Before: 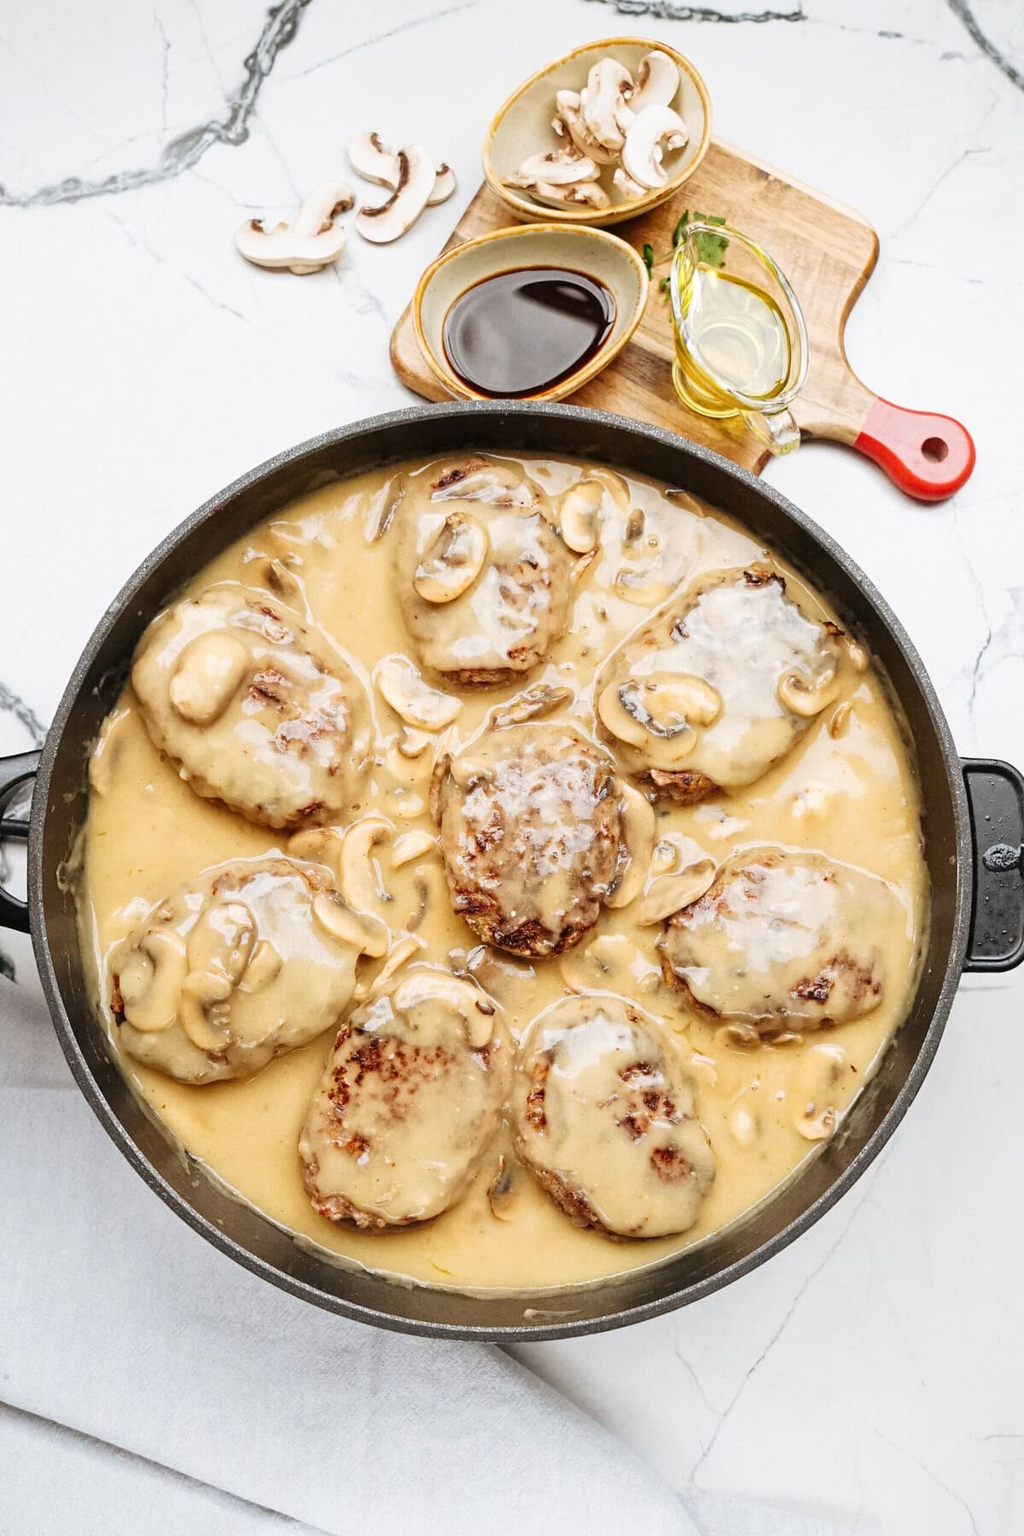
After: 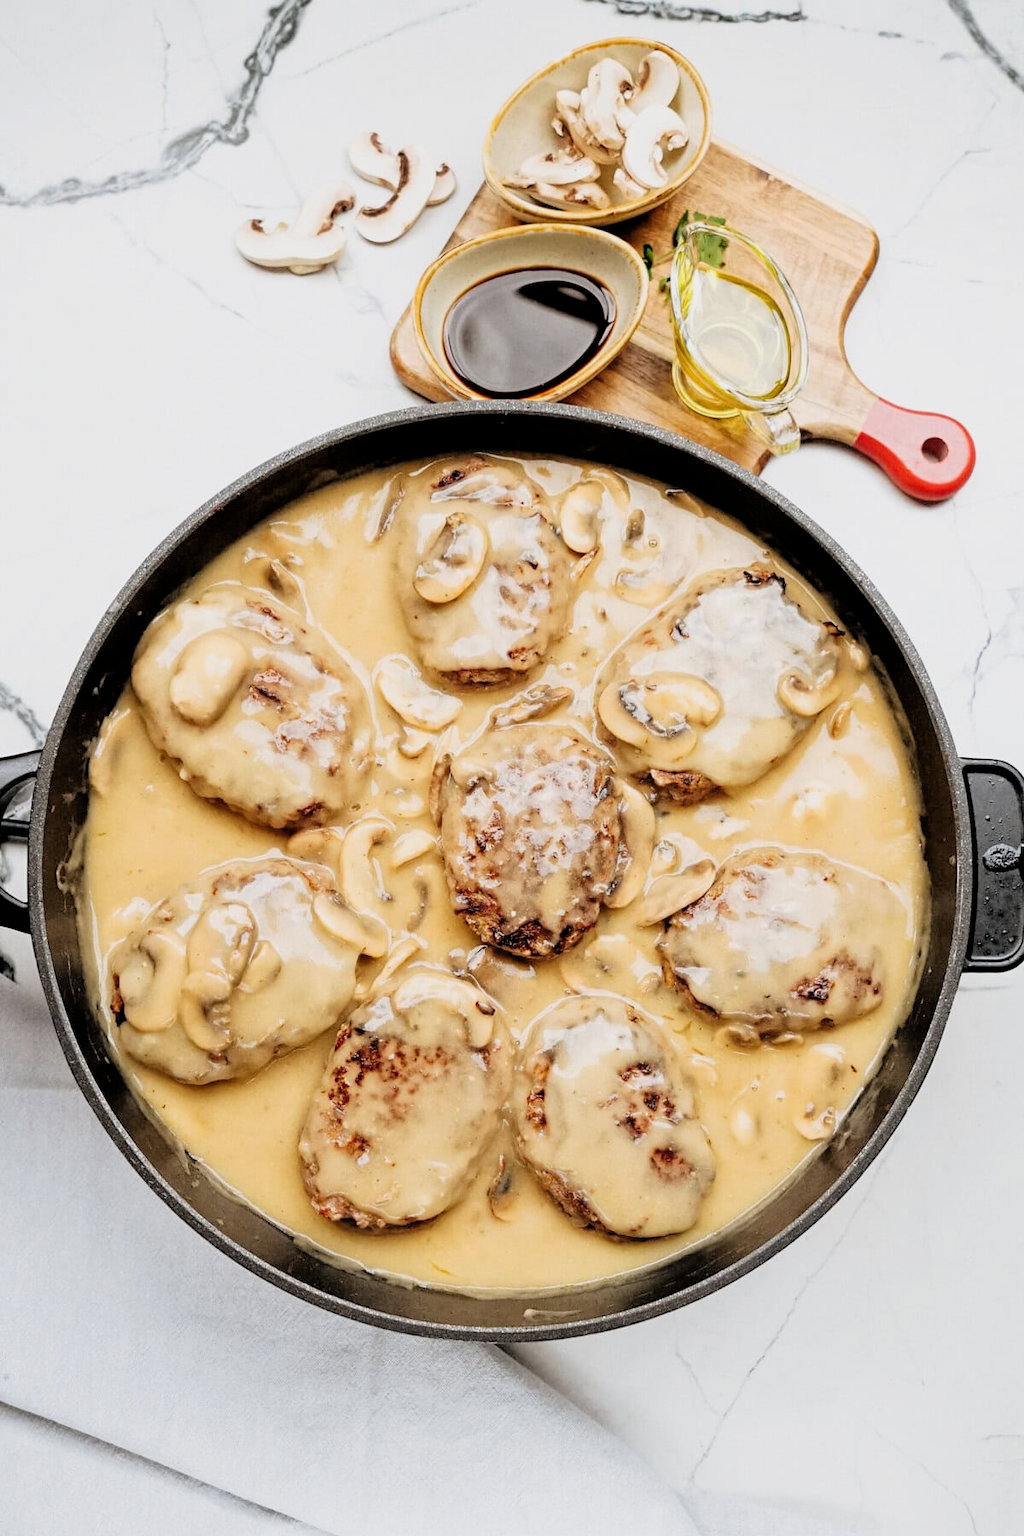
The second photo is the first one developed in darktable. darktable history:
filmic rgb: black relative exposure -3.92 EV, white relative exposure 3.16 EV, hardness 2.87
